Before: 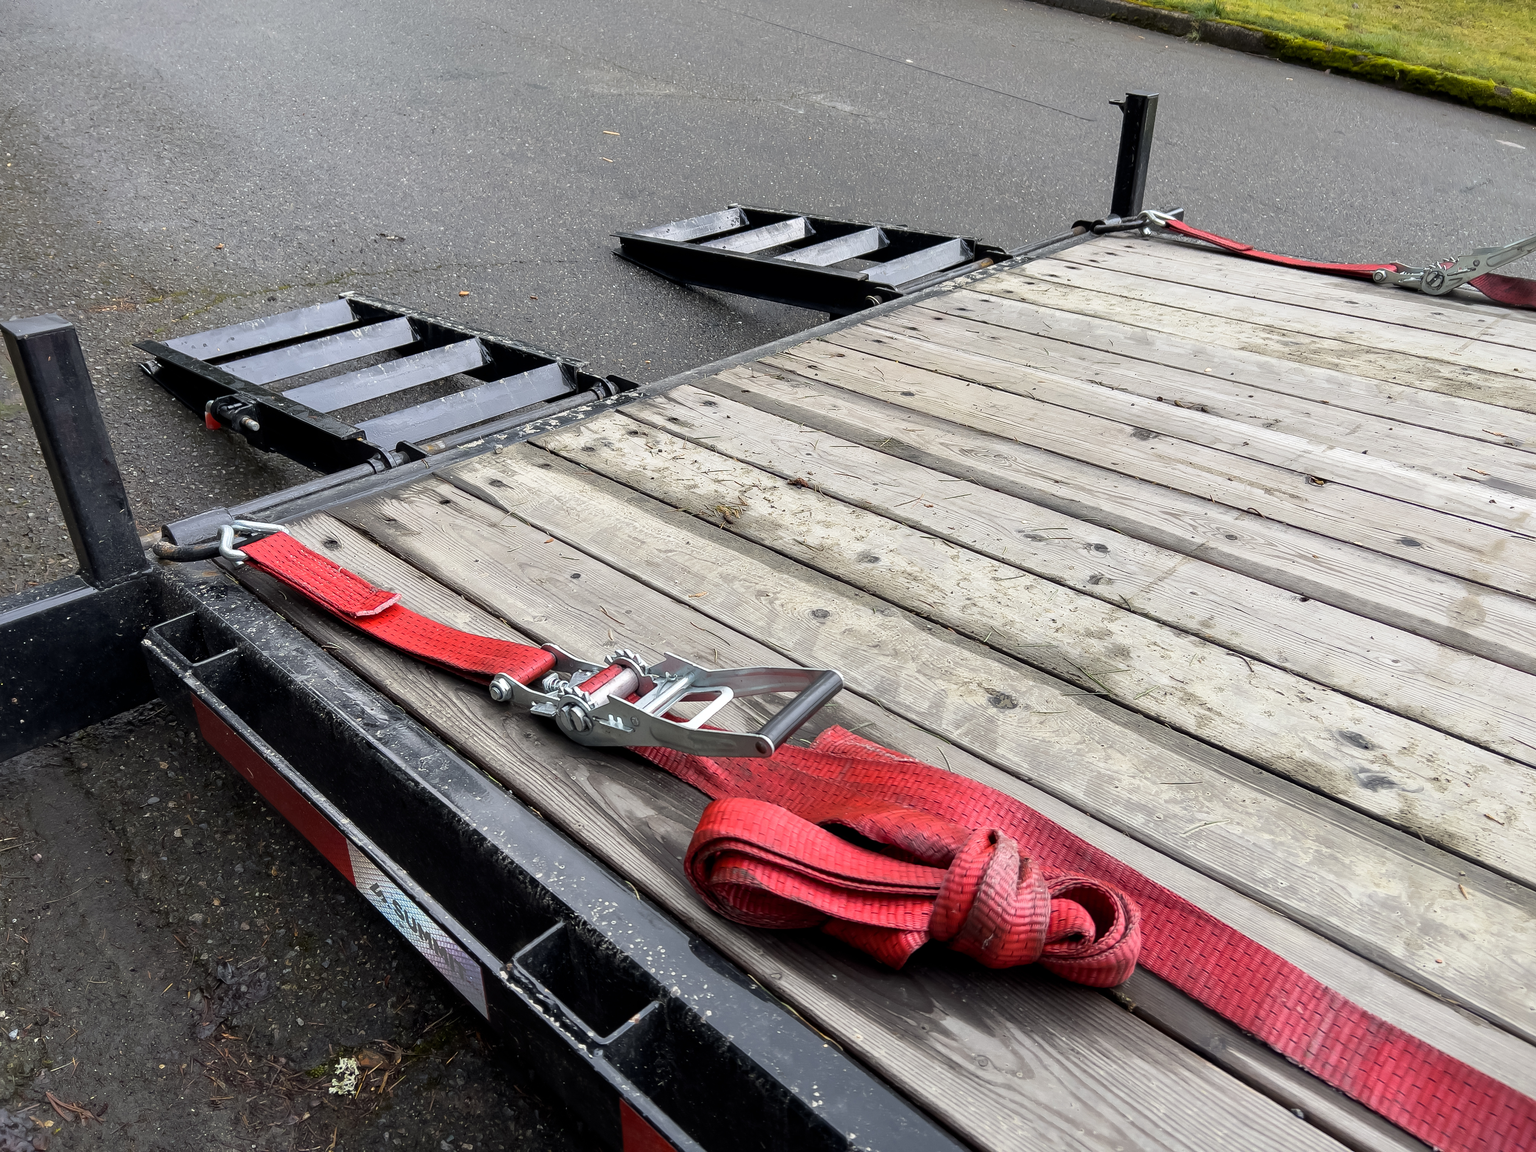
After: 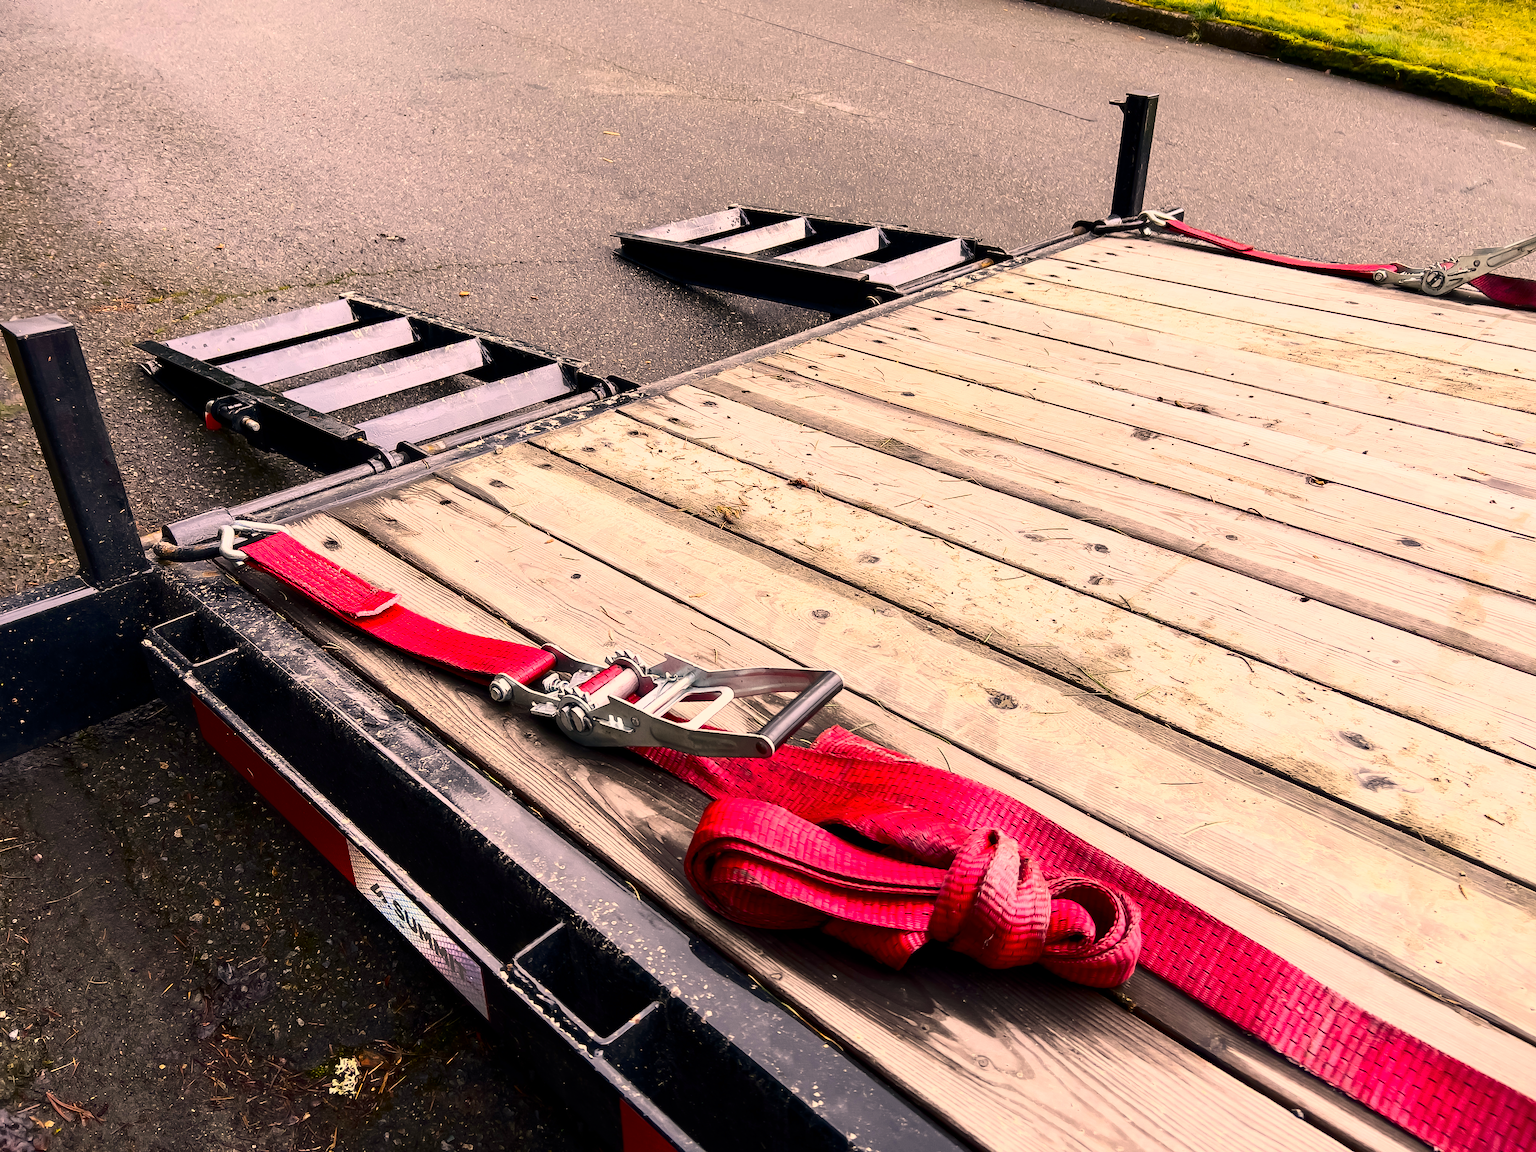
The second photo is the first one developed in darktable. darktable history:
contrast brightness saturation: contrast 0.4, brightness 0.05, saturation 0.25
color correction: highlights a* 17.88, highlights b* 18.79
